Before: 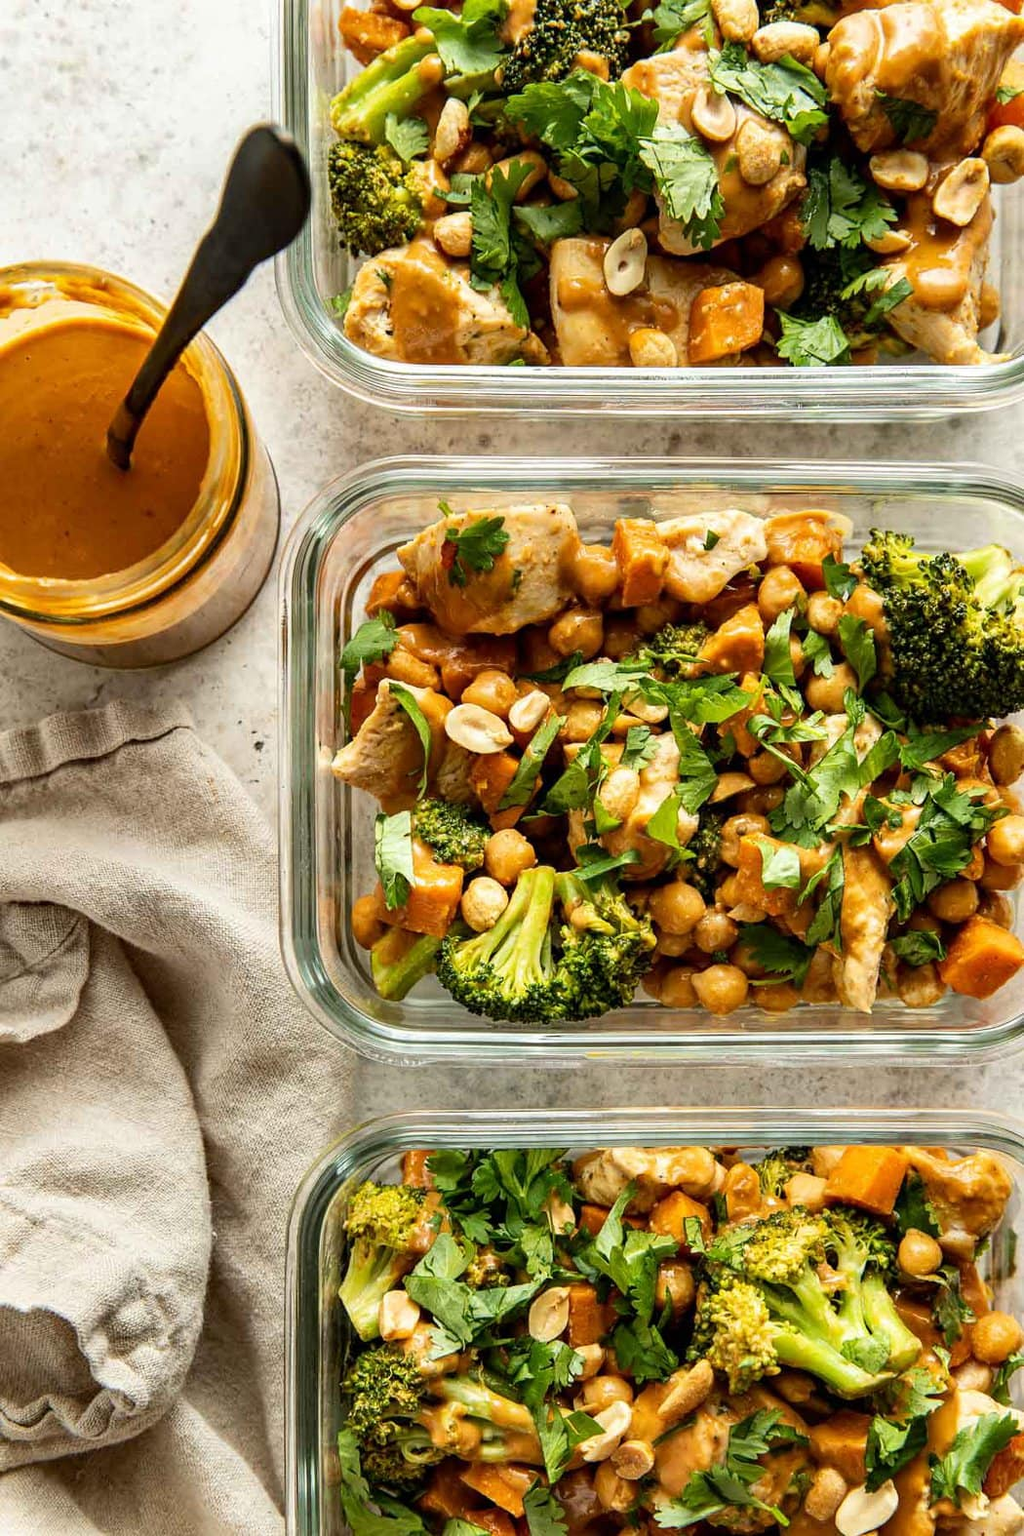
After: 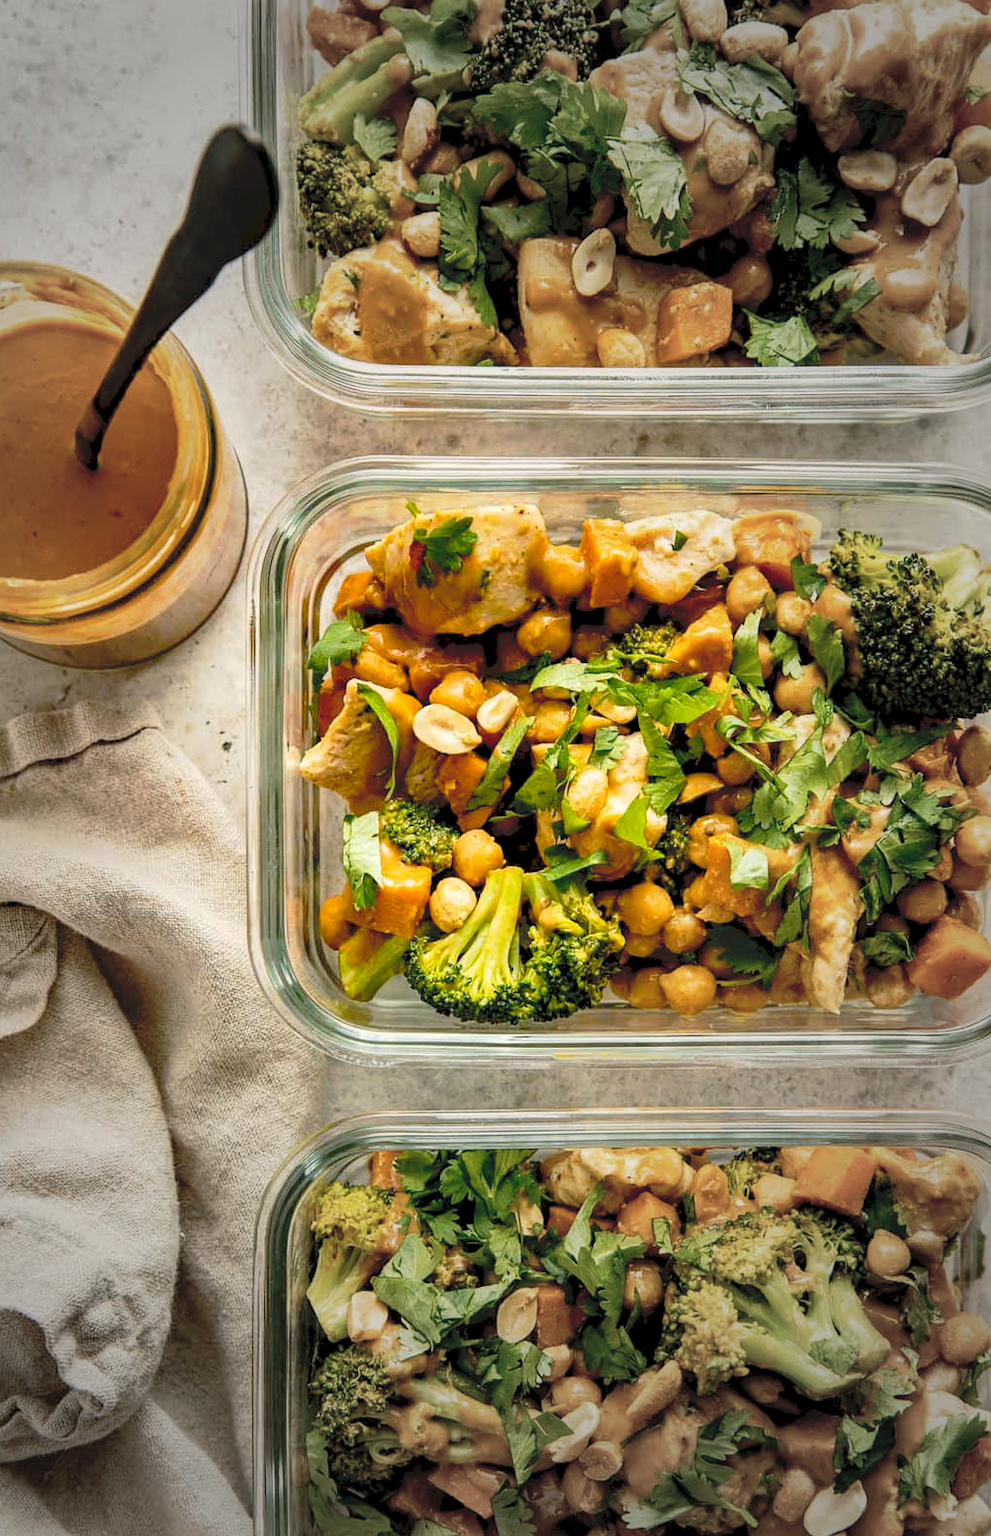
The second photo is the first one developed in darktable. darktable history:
vignetting: fall-off start 33.76%, fall-off radius 64.94%, brightness -0.575, center (-0.12, -0.002), width/height ratio 0.959
crop and rotate: left 3.238%
color balance rgb: shadows lift › chroma 2%, shadows lift › hue 217.2°, power › hue 60°, highlights gain › chroma 1%, highlights gain › hue 69.6°, global offset › luminance -0.5%, perceptual saturation grading › global saturation 15%, global vibrance 15%
shadows and highlights: shadows 29.32, highlights -29.32, low approximation 0.01, soften with gaussian
tone curve: curves: ch0 [(0, 0) (0.003, 0.132) (0.011, 0.13) (0.025, 0.134) (0.044, 0.138) (0.069, 0.154) (0.1, 0.17) (0.136, 0.198) (0.177, 0.25) (0.224, 0.308) (0.277, 0.371) (0.335, 0.432) (0.399, 0.491) (0.468, 0.55) (0.543, 0.612) (0.623, 0.679) (0.709, 0.766) (0.801, 0.842) (0.898, 0.912) (1, 1)], preserve colors none
